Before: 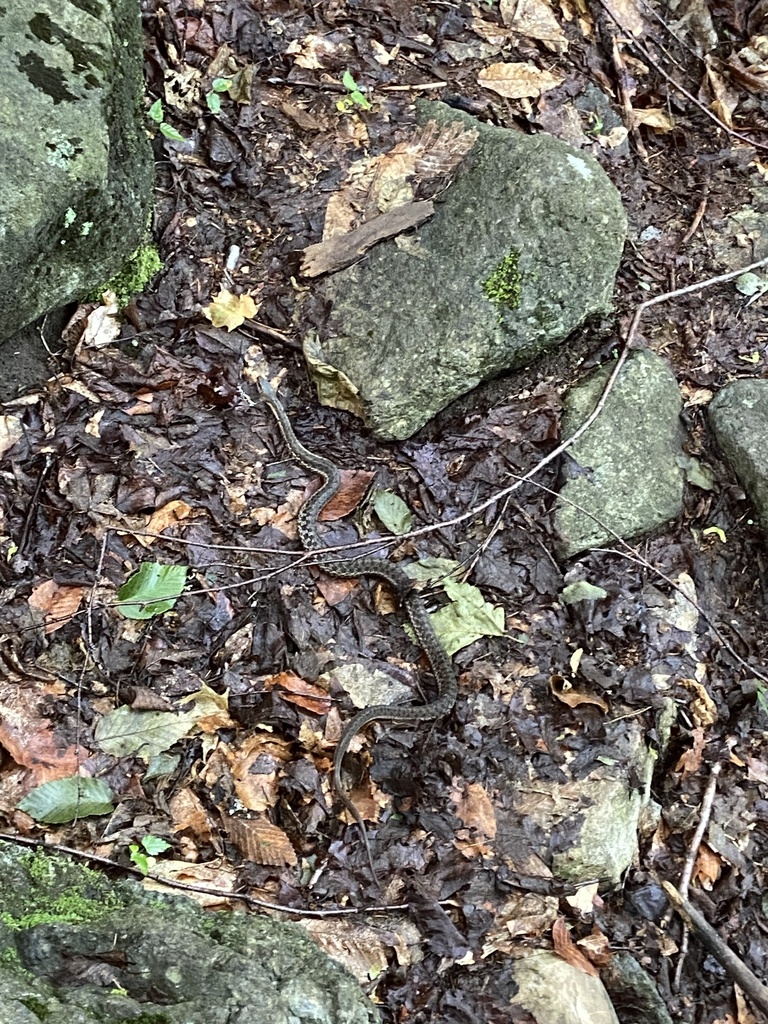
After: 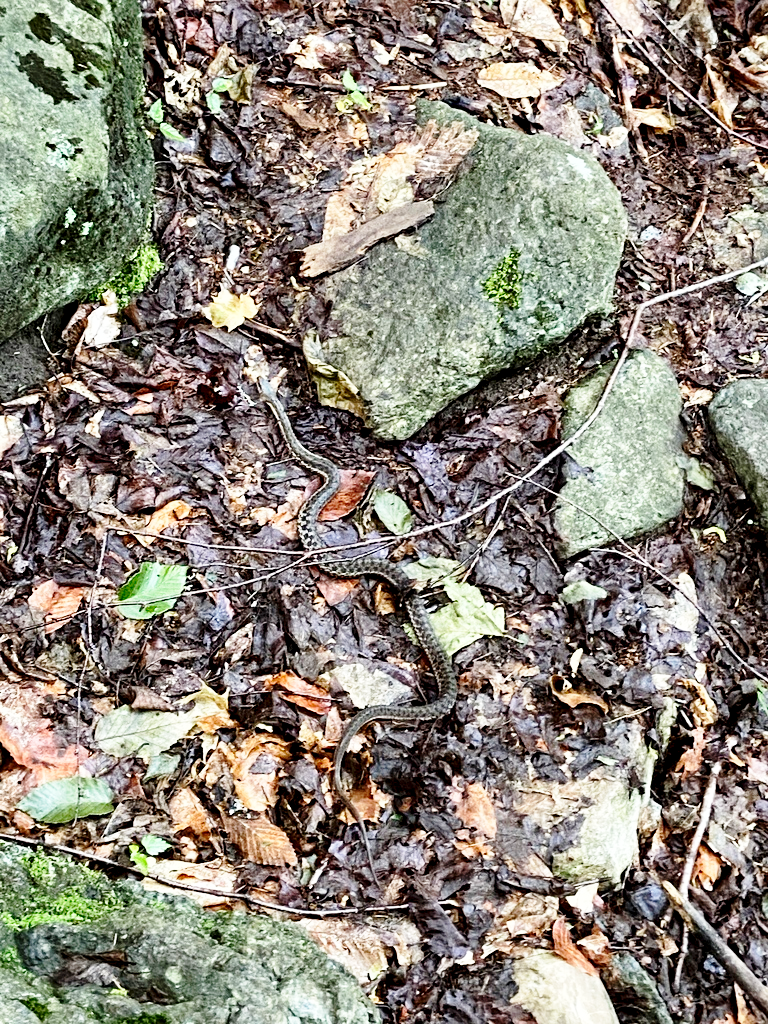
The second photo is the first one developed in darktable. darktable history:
exposure: black level correction 0.01, exposure 0.015 EV, compensate highlight preservation false
base curve: curves: ch0 [(0, 0) (0.028, 0.03) (0.121, 0.232) (0.46, 0.748) (0.859, 0.968) (1, 1)], preserve colors none
